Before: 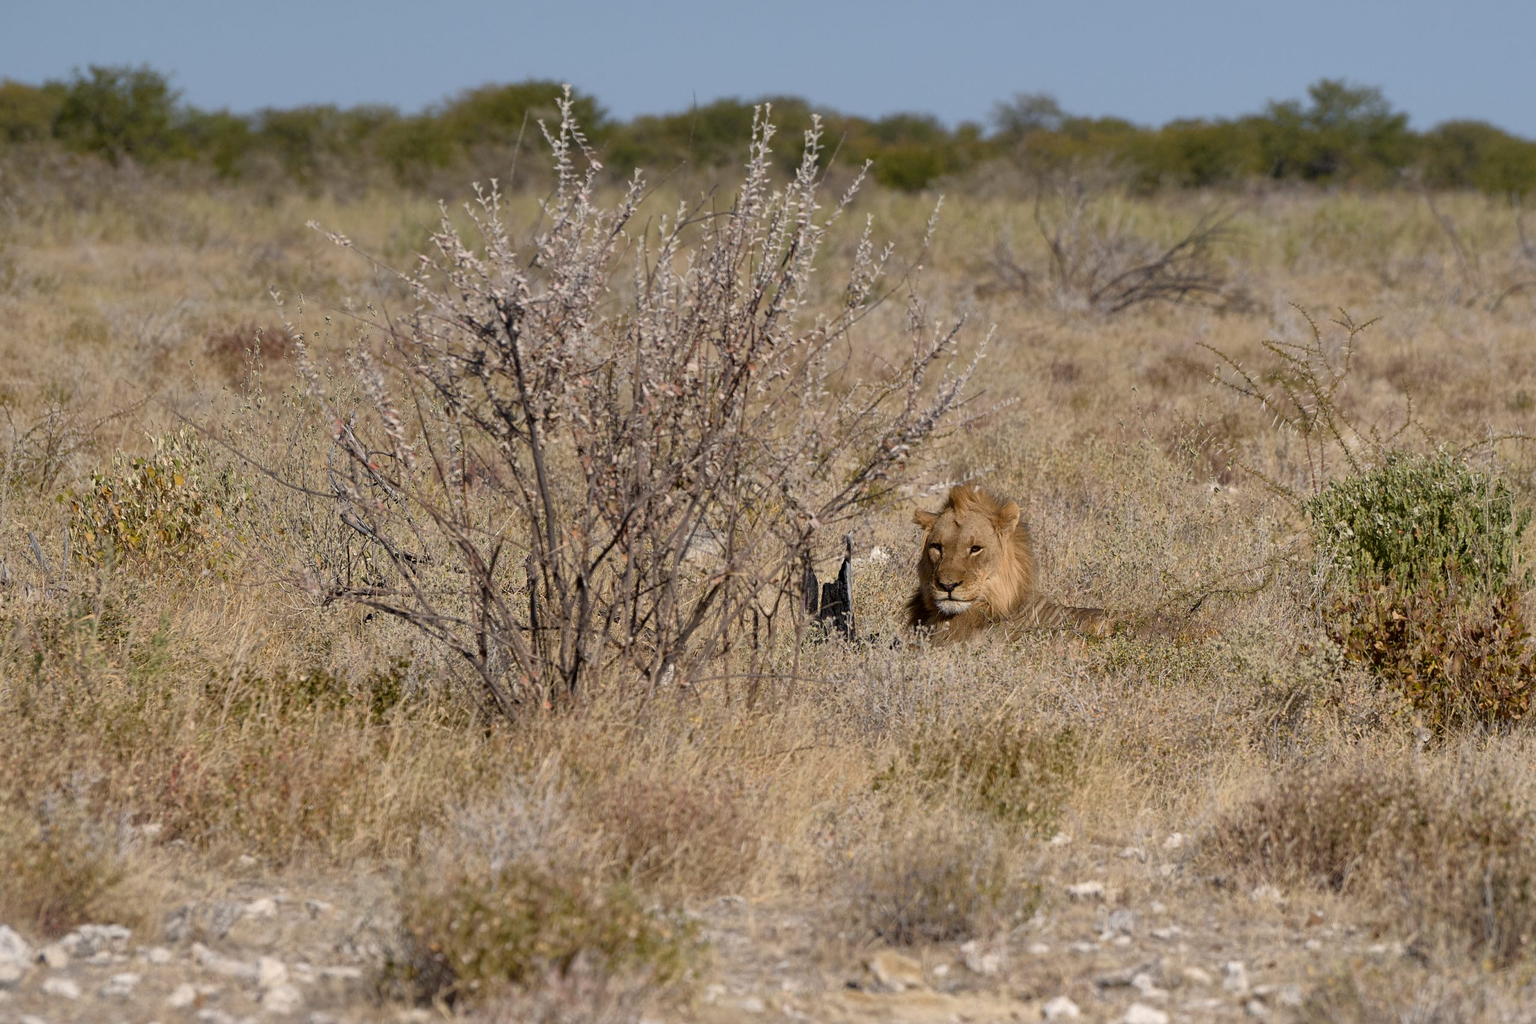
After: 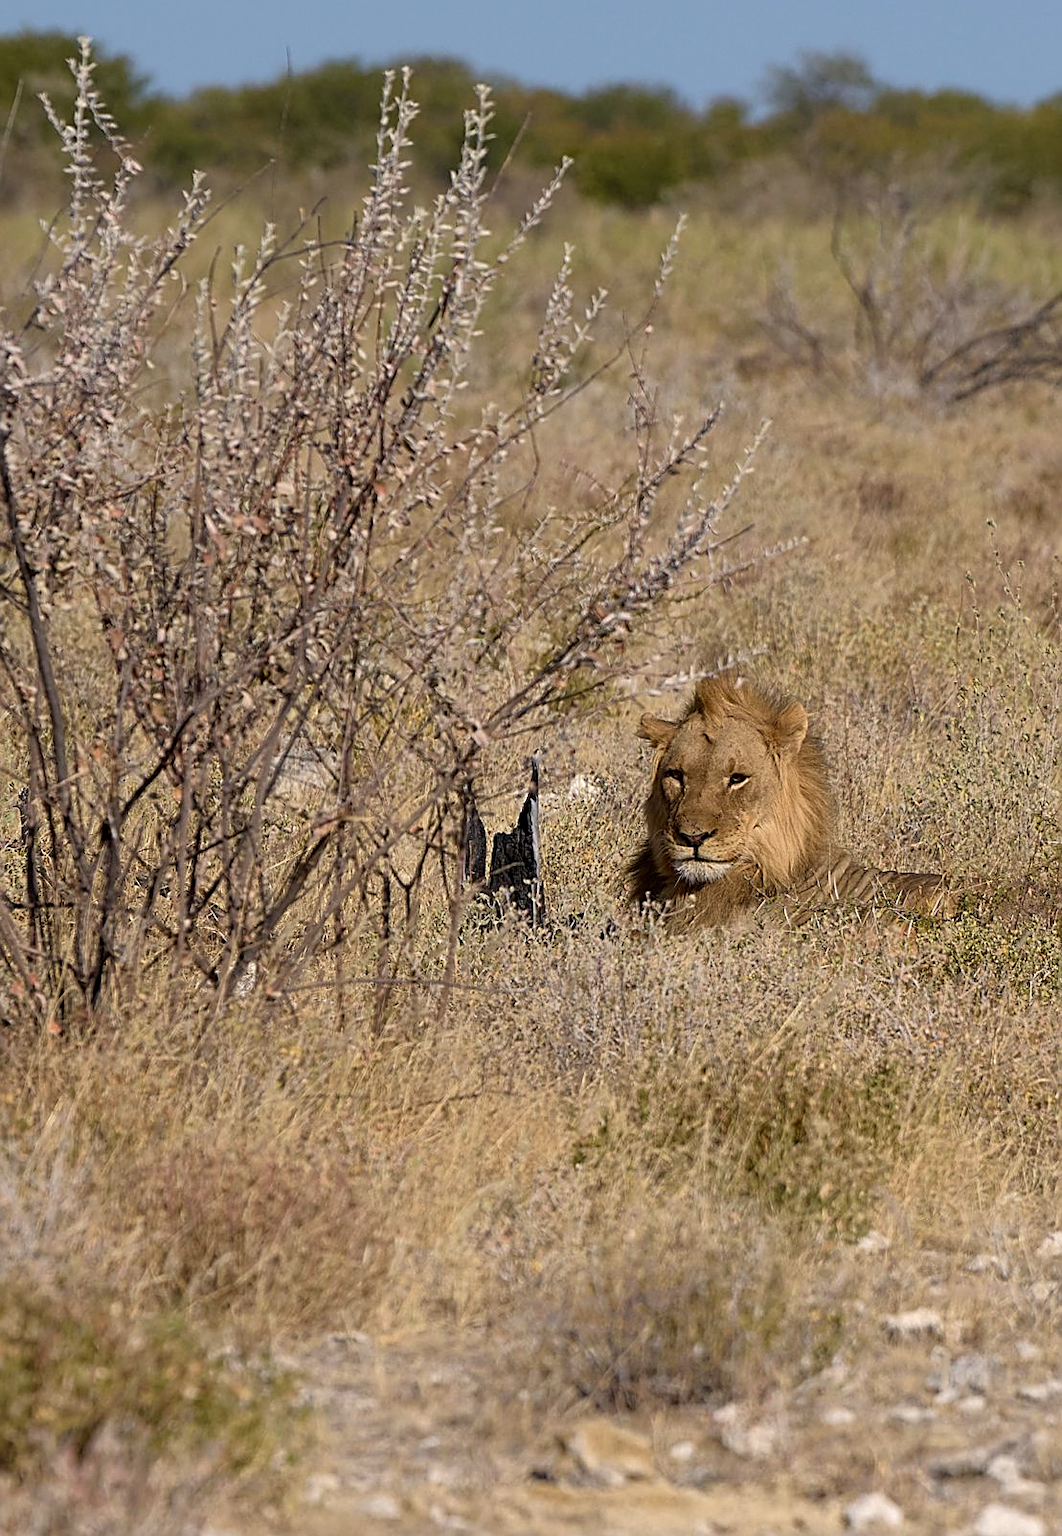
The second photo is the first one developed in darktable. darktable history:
crop: left 33.452%, top 6.025%, right 23.155%
velvia: on, module defaults
sharpen: amount 0.75
